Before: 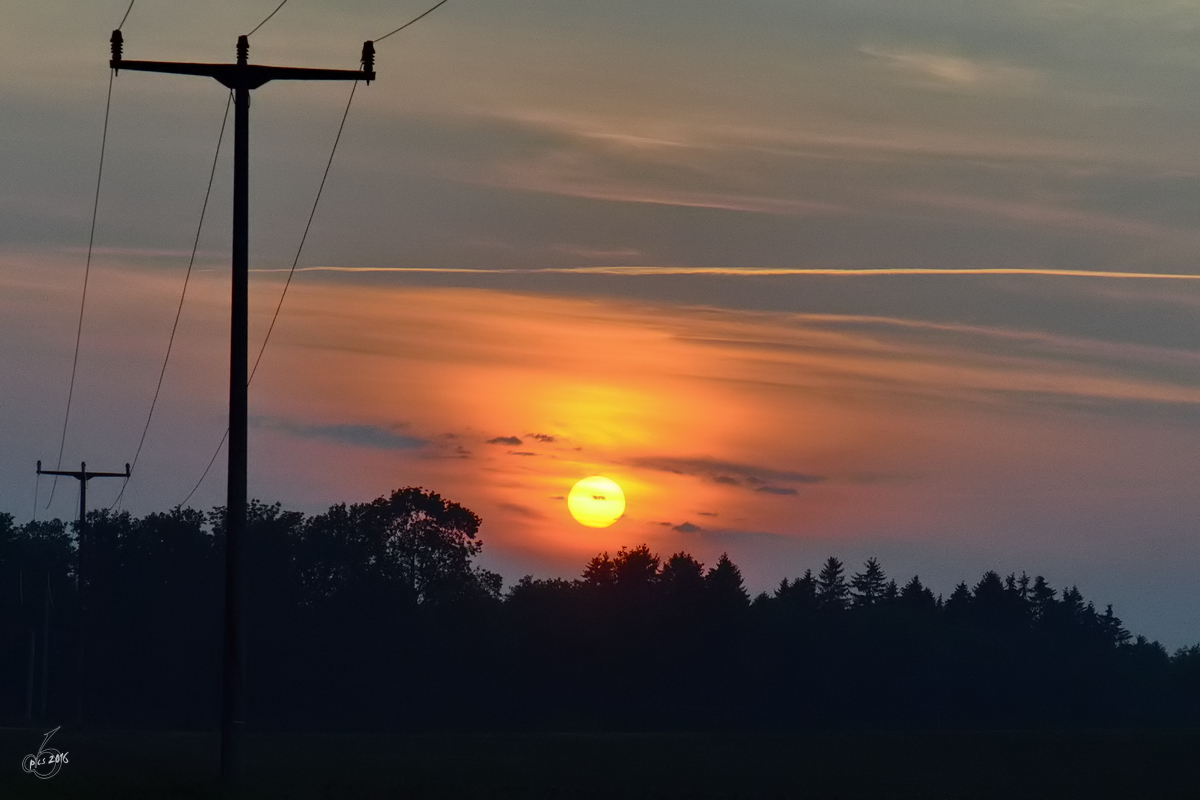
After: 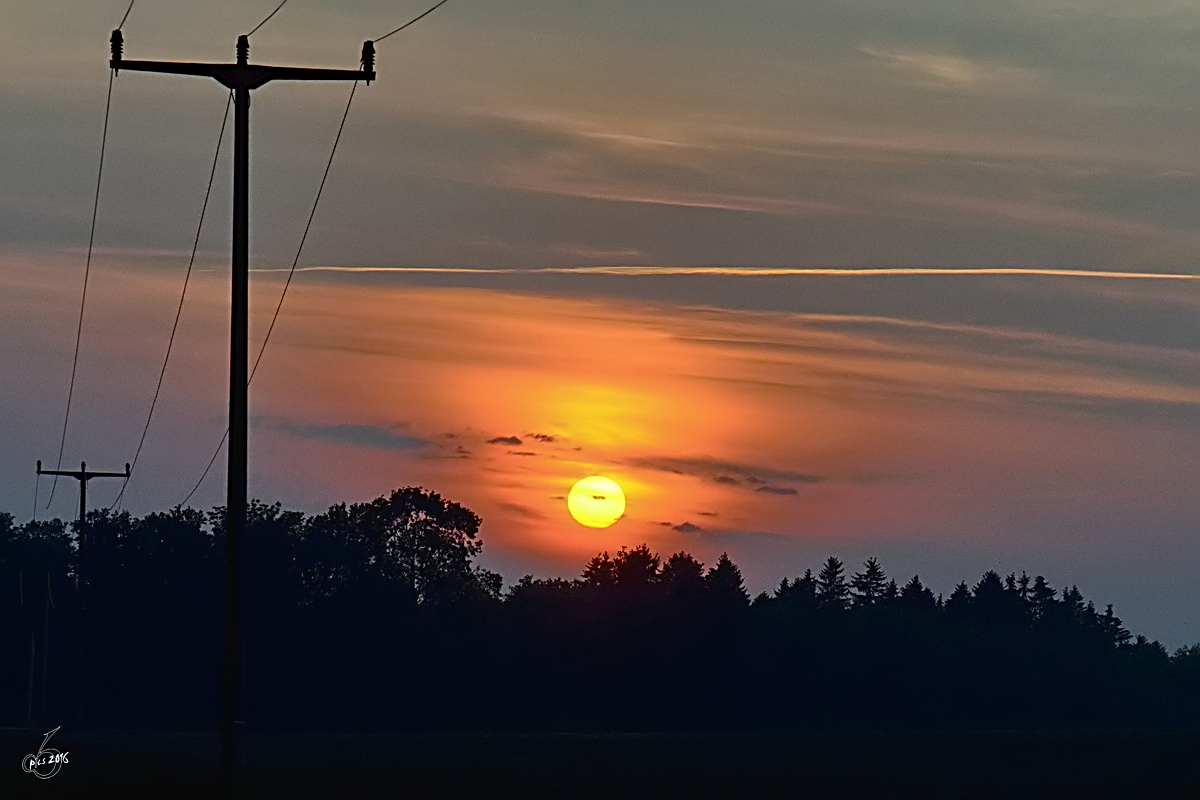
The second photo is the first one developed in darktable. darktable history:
tone curve: curves: ch0 [(0, 0) (0.003, 0.026) (0.011, 0.024) (0.025, 0.022) (0.044, 0.031) (0.069, 0.067) (0.1, 0.094) (0.136, 0.102) (0.177, 0.14) (0.224, 0.189) (0.277, 0.238) (0.335, 0.325) (0.399, 0.379) (0.468, 0.453) (0.543, 0.528) (0.623, 0.609) (0.709, 0.695) (0.801, 0.793) (0.898, 0.898) (1, 1)], preserve colors none
sharpen: radius 2.84, amount 0.728
